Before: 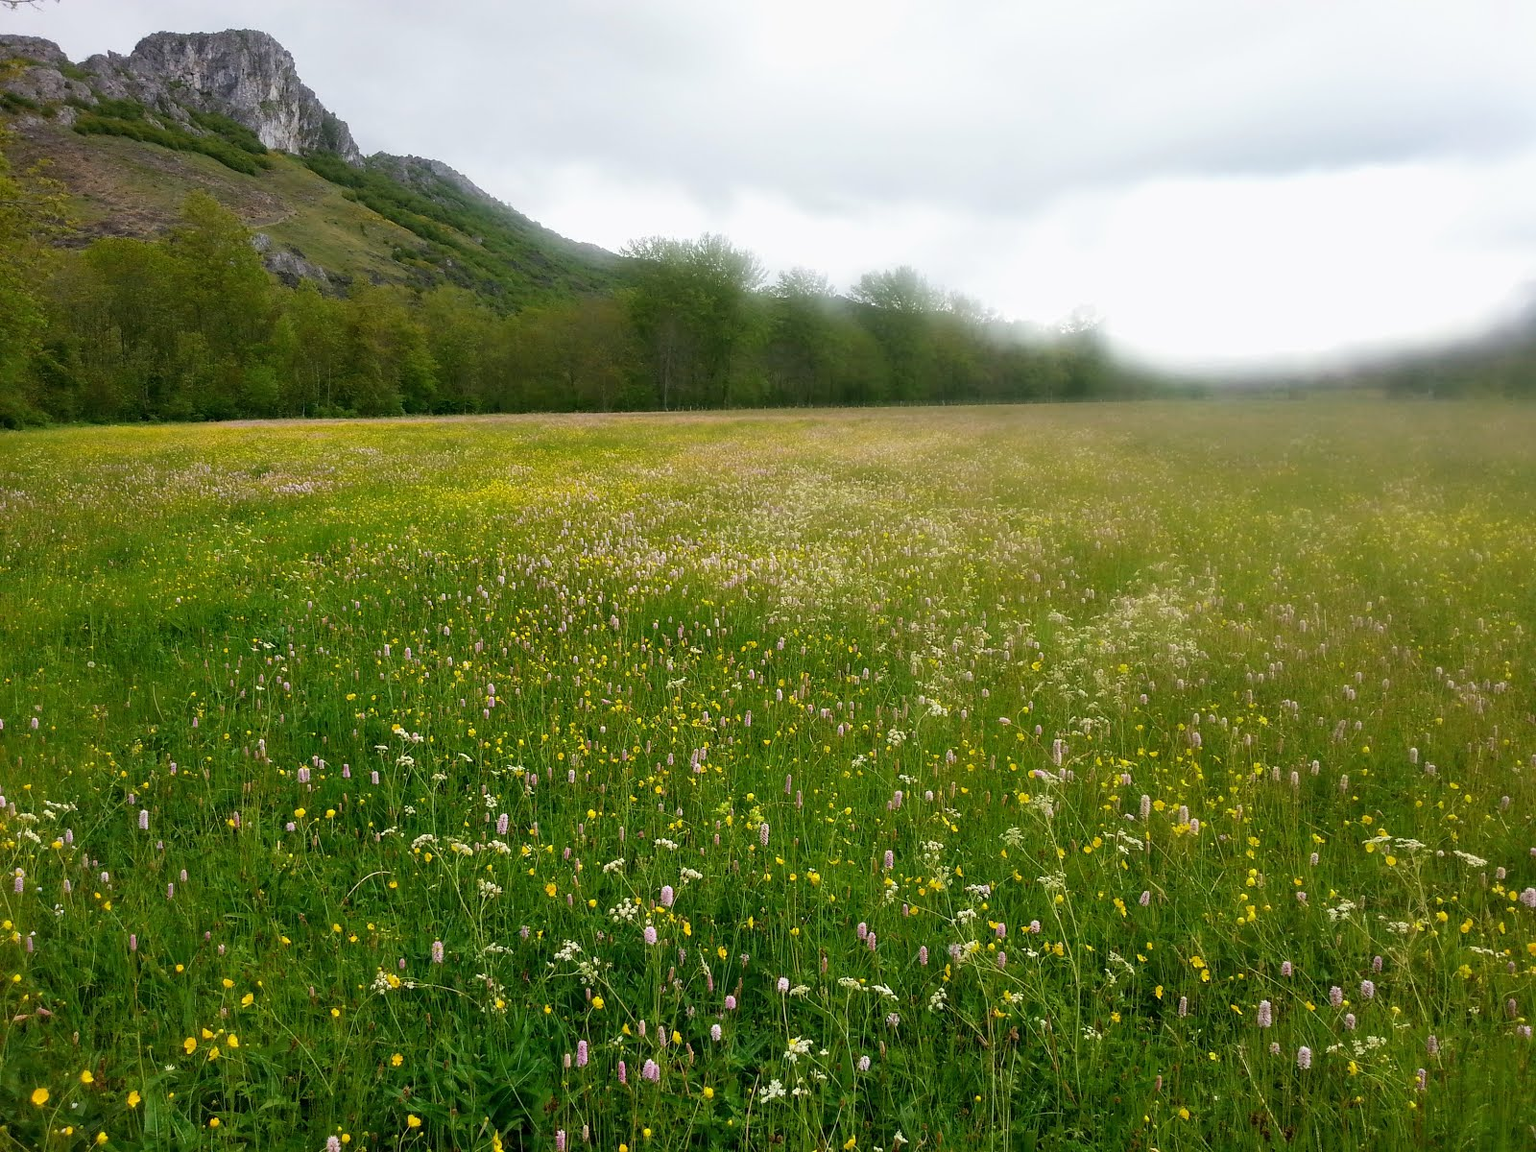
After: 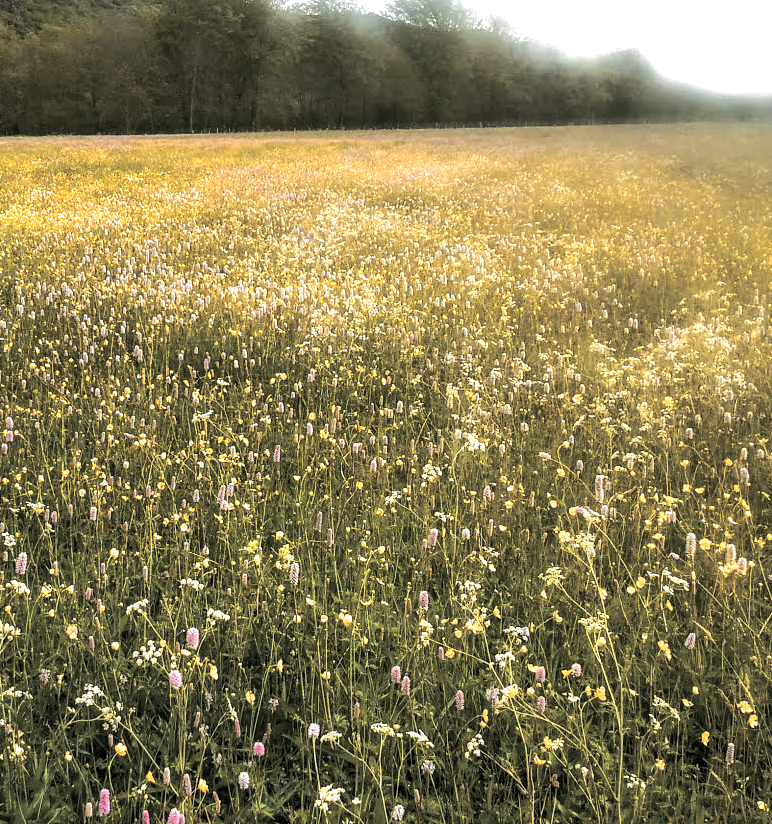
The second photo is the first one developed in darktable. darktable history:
crop: left 31.379%, top 24.658%, right 20.326%, bottom 6.628%
shadows and highlights: on, module defaults
tone equalizer: -8 EV -0.75 EV, -7 EV -0.7 EV, -6 EV -0.6 EV, -5 EV -0.4 EV, -3 EV 0.4 EV, -2 EV 0.6 EV, -1 EV 0.7 EV, +0 EV 0.75 EV, edges refinement/feathering 500, mask exposure compensation -1.57 EV, preserve details no
local contrast: on, module defaults
color zones: curves: ch0 [(0, 0.473) (0.001, 0.473) (0.226, 0.548) (0.4, 0.589) (0.525, 0.54) (0.728, 0.403) (0.999, 0.473) (1, 0.473)]; ch1 [(0, 0.619) (0.001, 0.619) (0.234, 0.388) (0.4, 0.372) (0.528, 0.422) (0.732, 0.53) (0.999, 0.619) (1, 0.619)]; ch2 [(0, 0.547) (0.001, 0.547) (0.226, 0.45) (0.4, 0.525) (0.525, 0.585) (0.8, 0.511) (0.999, 0.547) (1, 0.547)]
tone curve: curves: ch0 [(0, 0.003) (0.117, 0.101) (0.257, 0.246) (0.408, 0.432) (0.611, 0.653) (0.824, 0.846) (1, 1)]; ch1 [(0, 0) (0.227, 0.197) (0.405, 0.421) (0.501, 0.501) (0.522, 0.53) (0.563, 0.572) (0.589, 0.611) (0.699, 0.709) (0.976, 0.992)]; ch2 [(0, 0) (0.208, 0.176) (0.377, 0.38) (0.5, 0.5) (0.537, 0.534) (0.571, 0.576) (0.681, 0.746) (1, 1)], color space Lab, independent channels, preserve colors none
split-toning: shadows › hue 46.8°, shadows › saturation 0.17, highlights › hue 316.8°, highlights › saturation 0.27, balance -51.82
